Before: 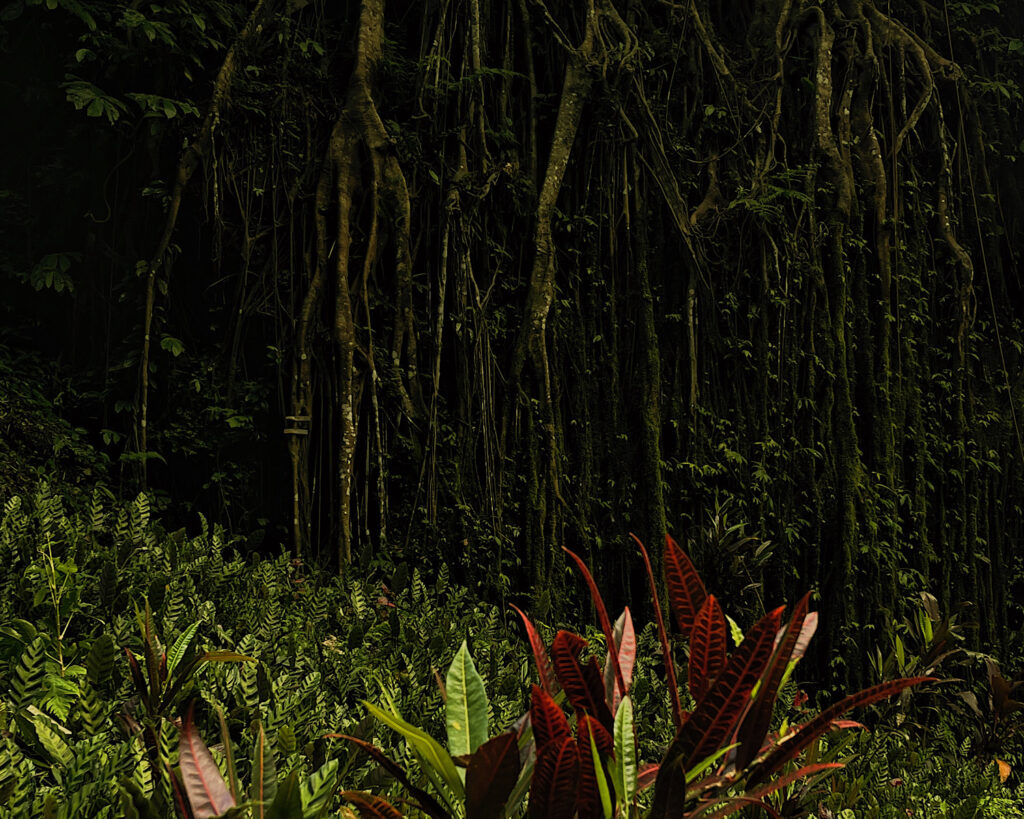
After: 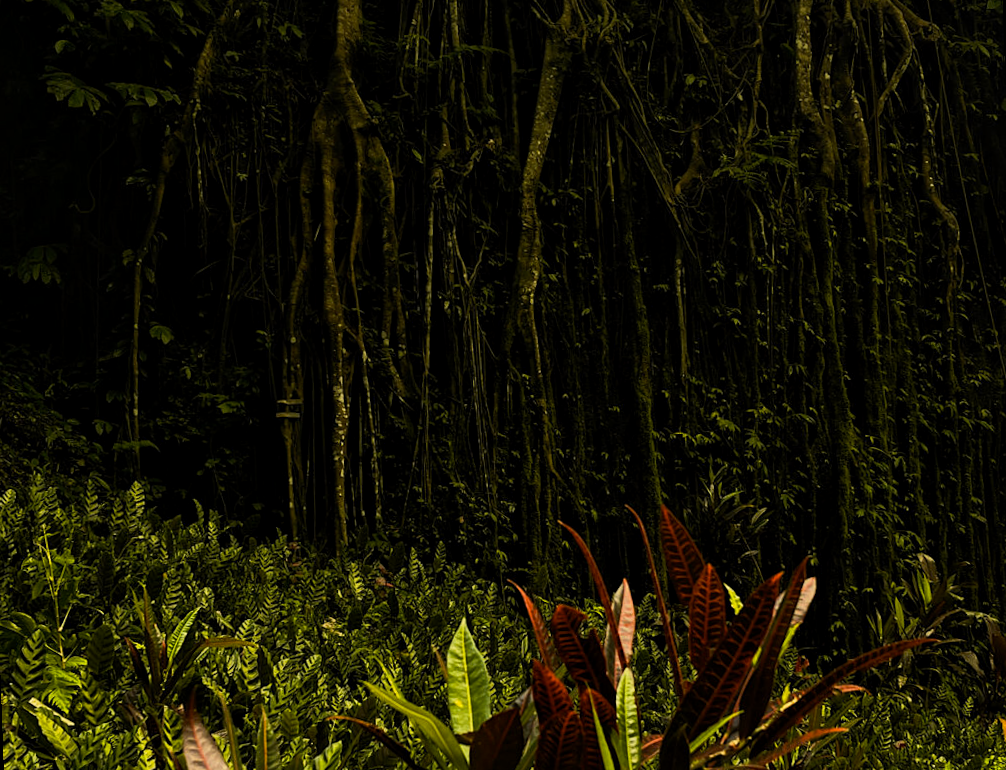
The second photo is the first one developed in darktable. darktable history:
color calibration: x 0.342, y 0.355, temperature 5146 K
exposure: black level correction 0.001, compensate highlight preservation false
rotate and perspective: rotation -2°, crop left 0.022, crop right 0.978, crop top 0.049, crop bottom 0.951
color contrast: green-magenta contrast 0.85, blue-yellow contrast 1.25, unbound 0
tone equalizer: -8 EV -0.417 EV, -7 EV -0.389 EV, -6 EV -0.333 EV, -5 EV -0.222 EV, -3 EV 0.222 EV, -2 EV 0.333 EV, -1 EV 0.389 EV, +0 EV 0.417 EV, edges refinement/feathering 500, mask exposure compensation -1.57 EV, preserve details no
